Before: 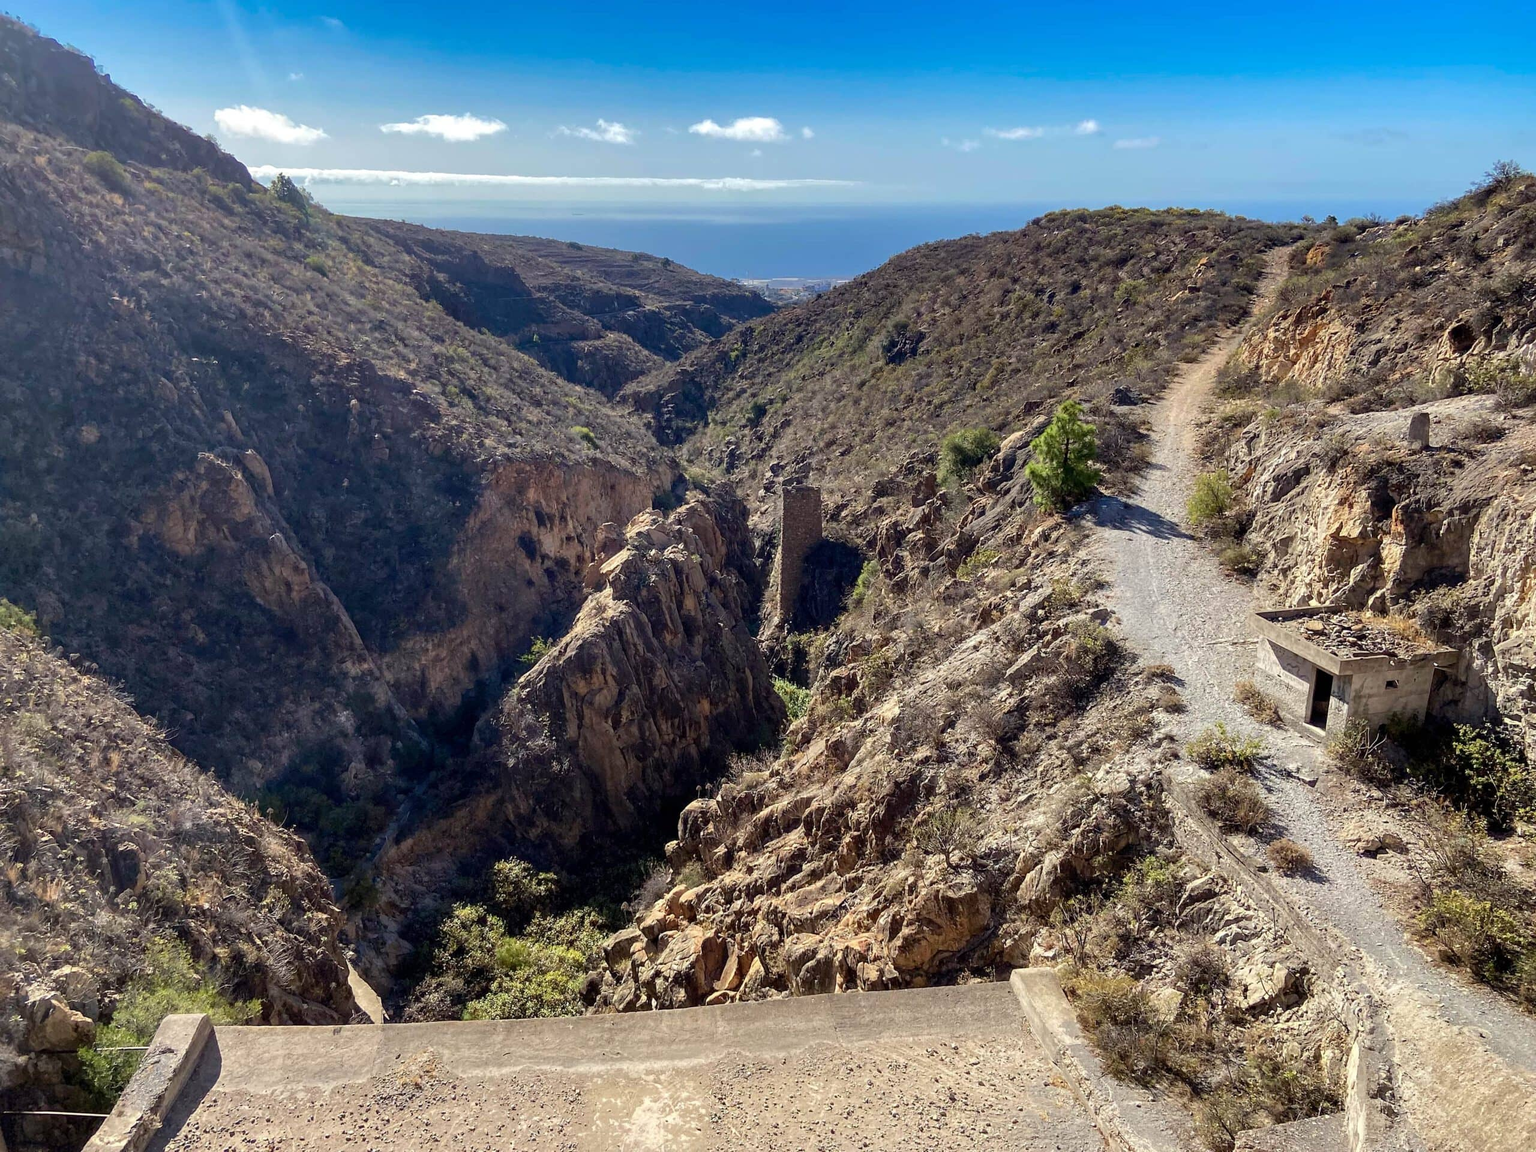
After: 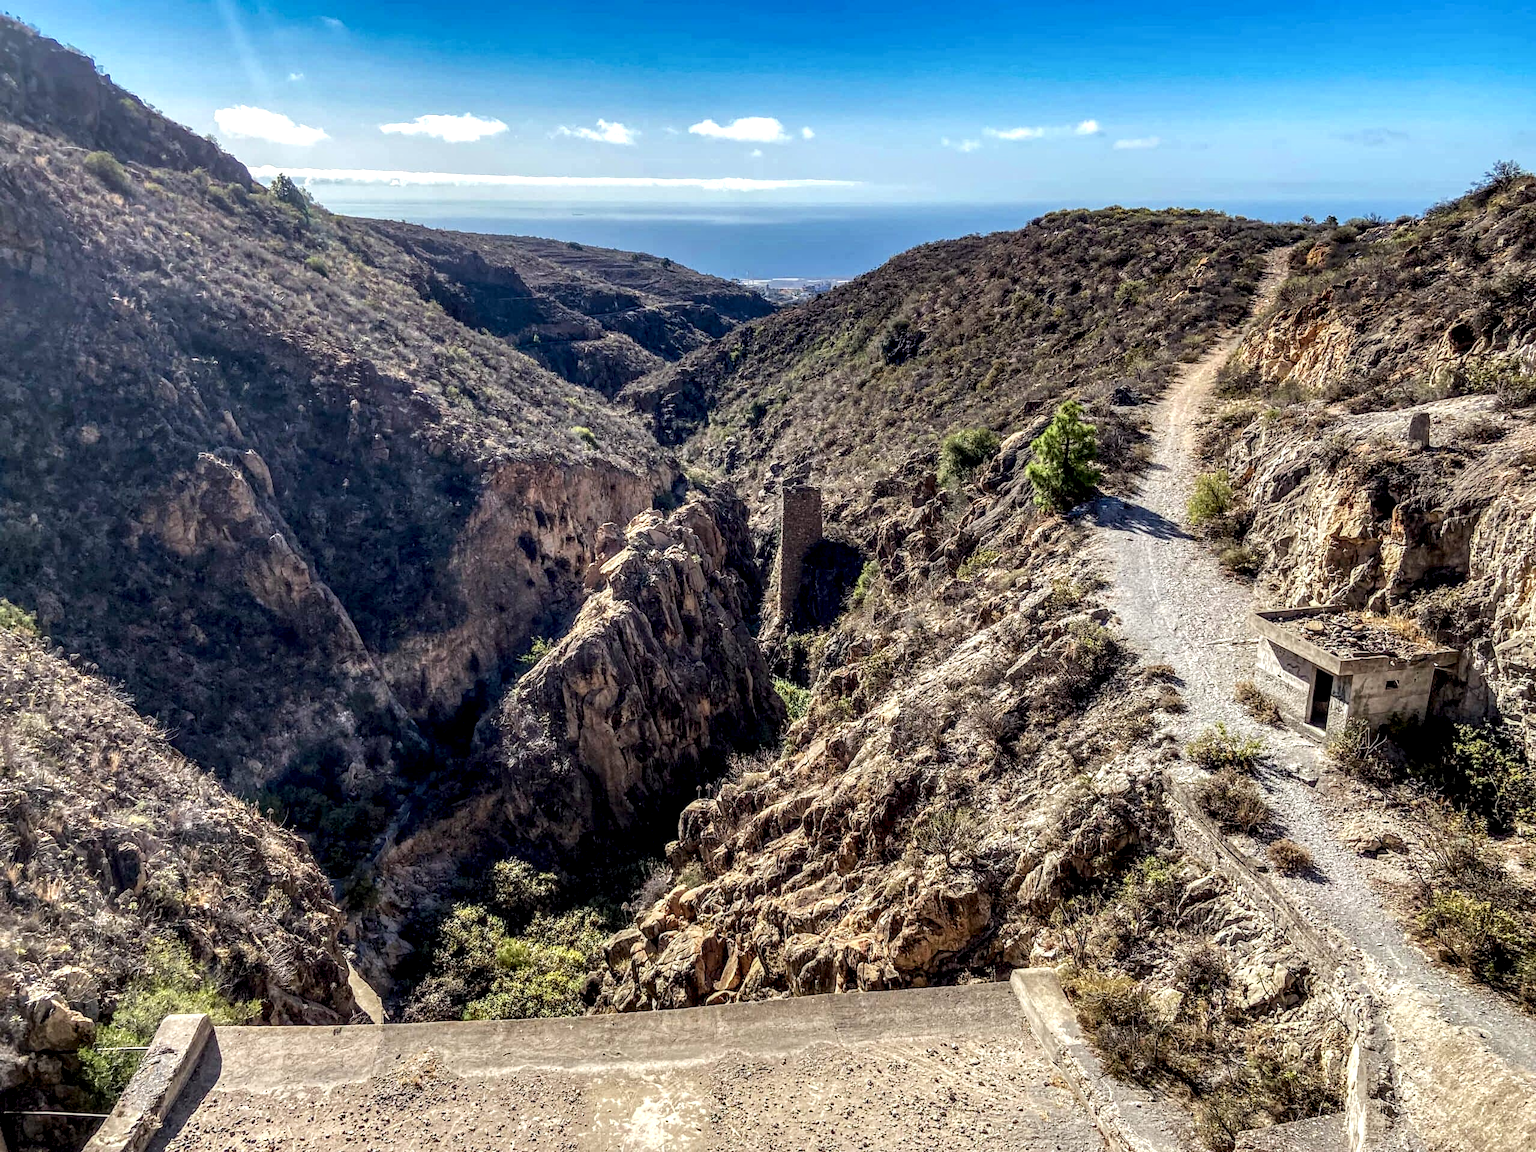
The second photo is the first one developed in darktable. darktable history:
levels: mode automatic, black 0.103%, levels [0, 0.499, 1]
base curve: curves: ch0 [(0, 0) (0.472, 0.508) (1, 1)], preserve colors none
local contrast: highlights 3%, shadows 1%, detail 181%
